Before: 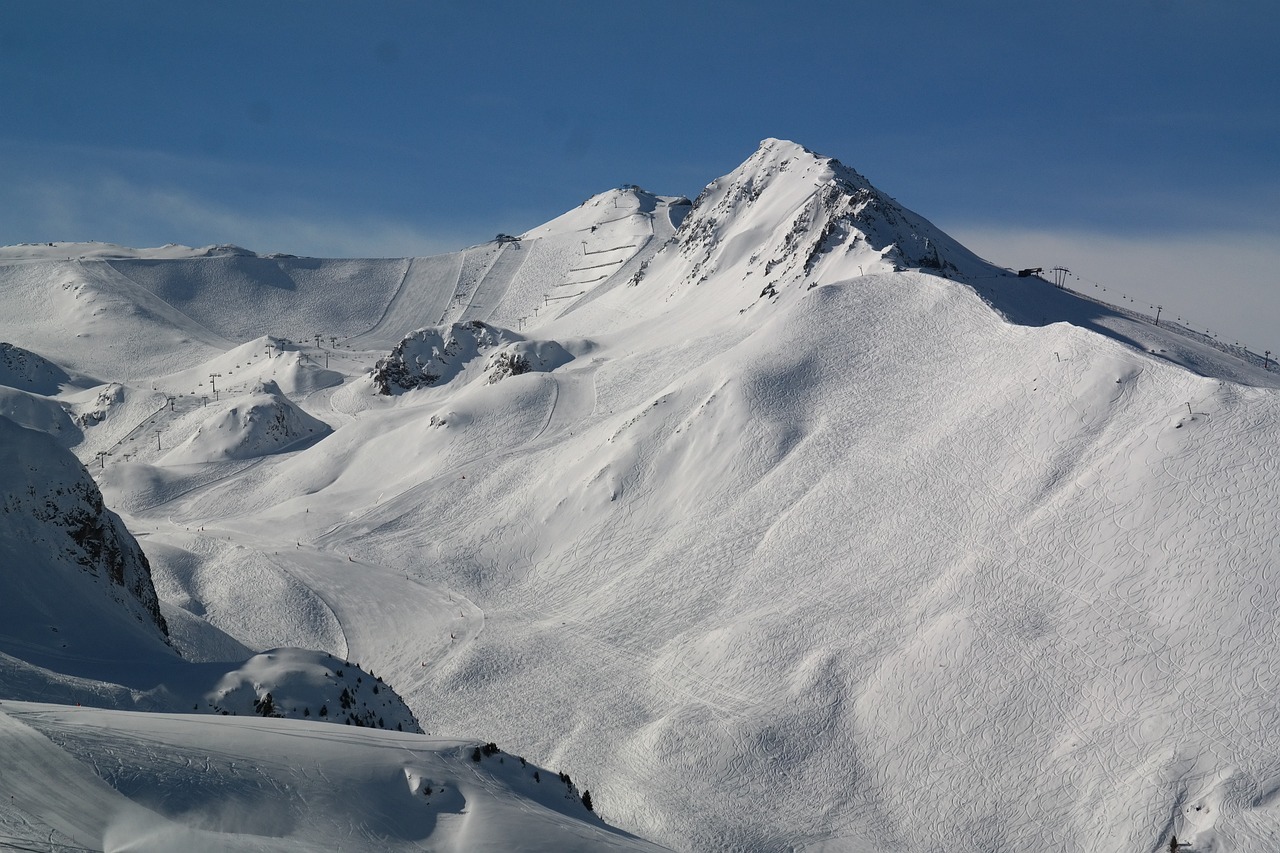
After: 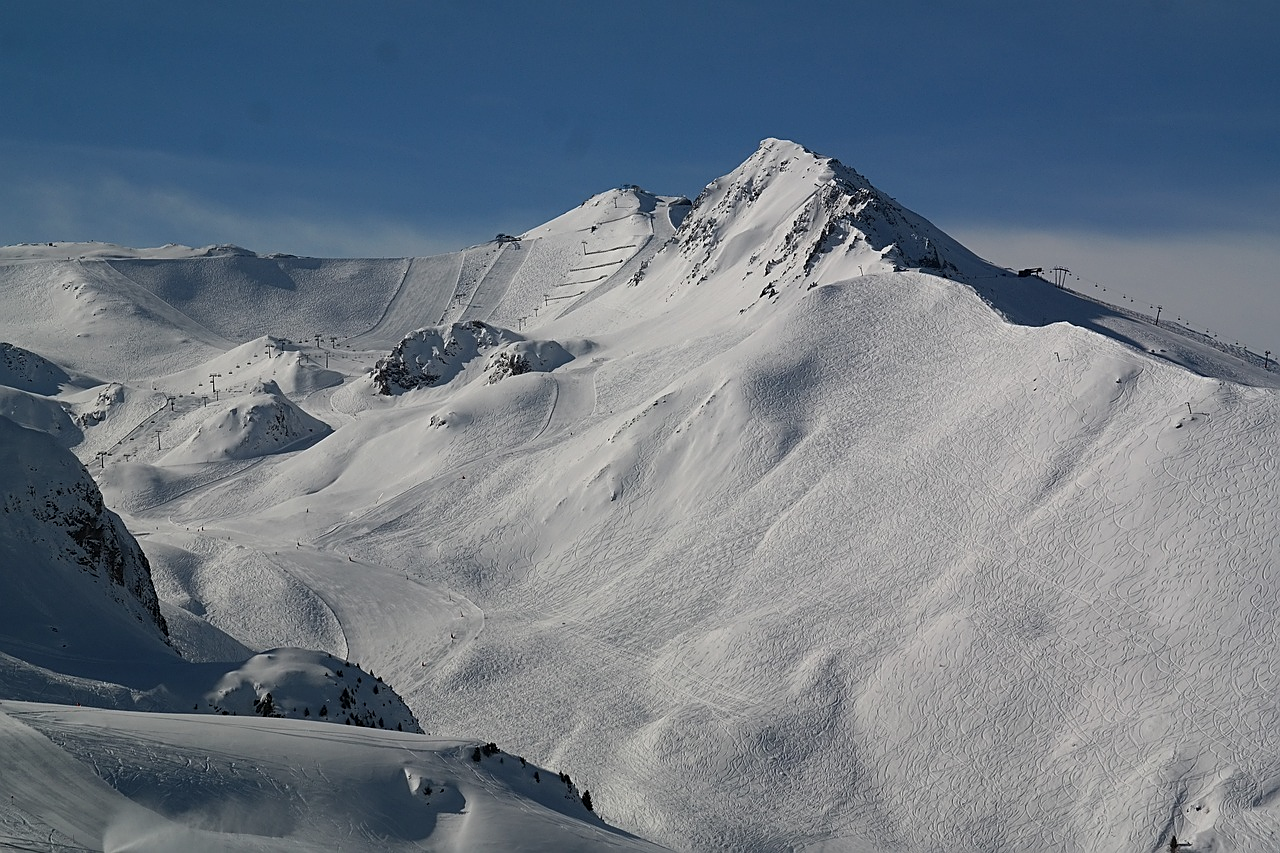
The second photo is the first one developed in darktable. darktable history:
contrast equalizer: y [[0.5 ×6], [0.5 ×6], [0.5, 0.5, 0.501, 0.545, 0.707, 0.863], [0 ×6], [0 ×6]]
exposure: exposure -0.293 EV, compensate highlight preservation false
sharpen: on, module defaults
